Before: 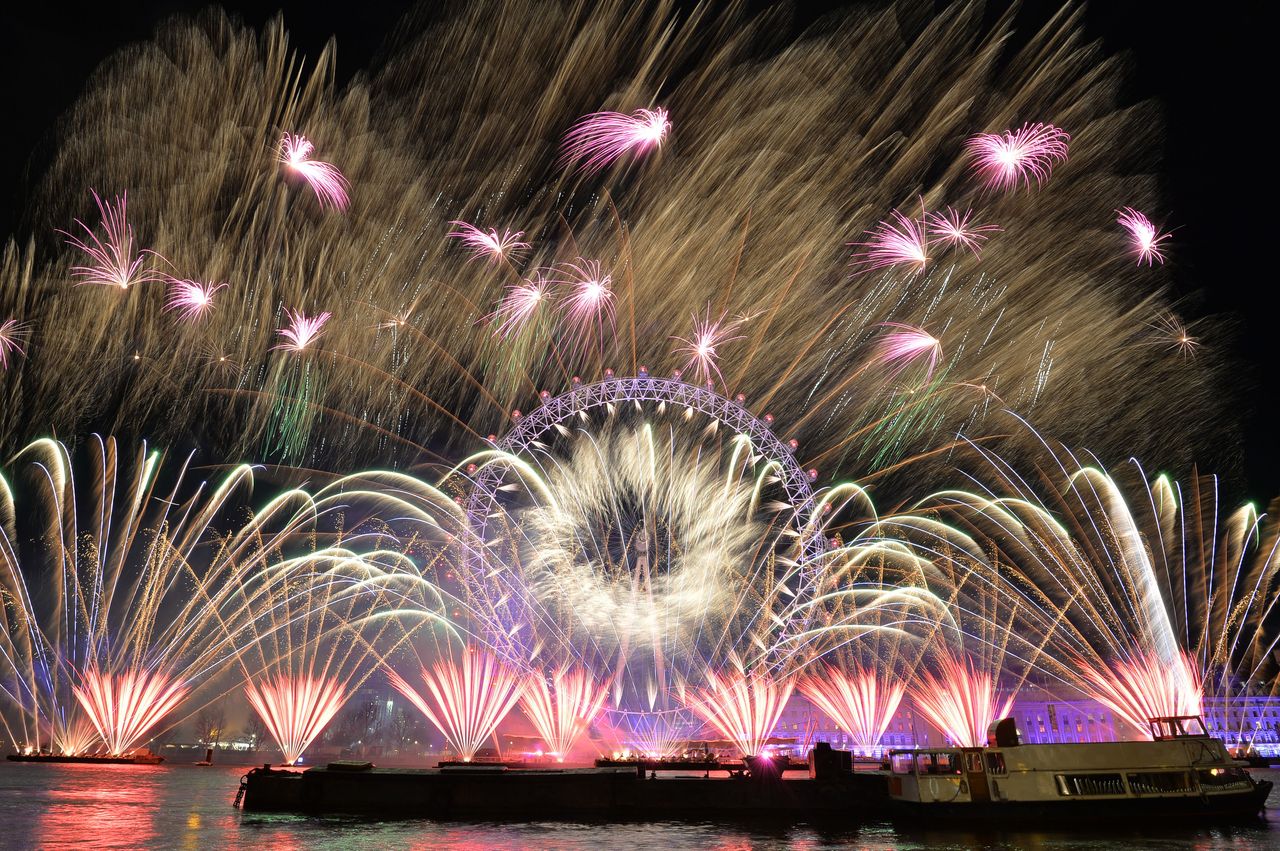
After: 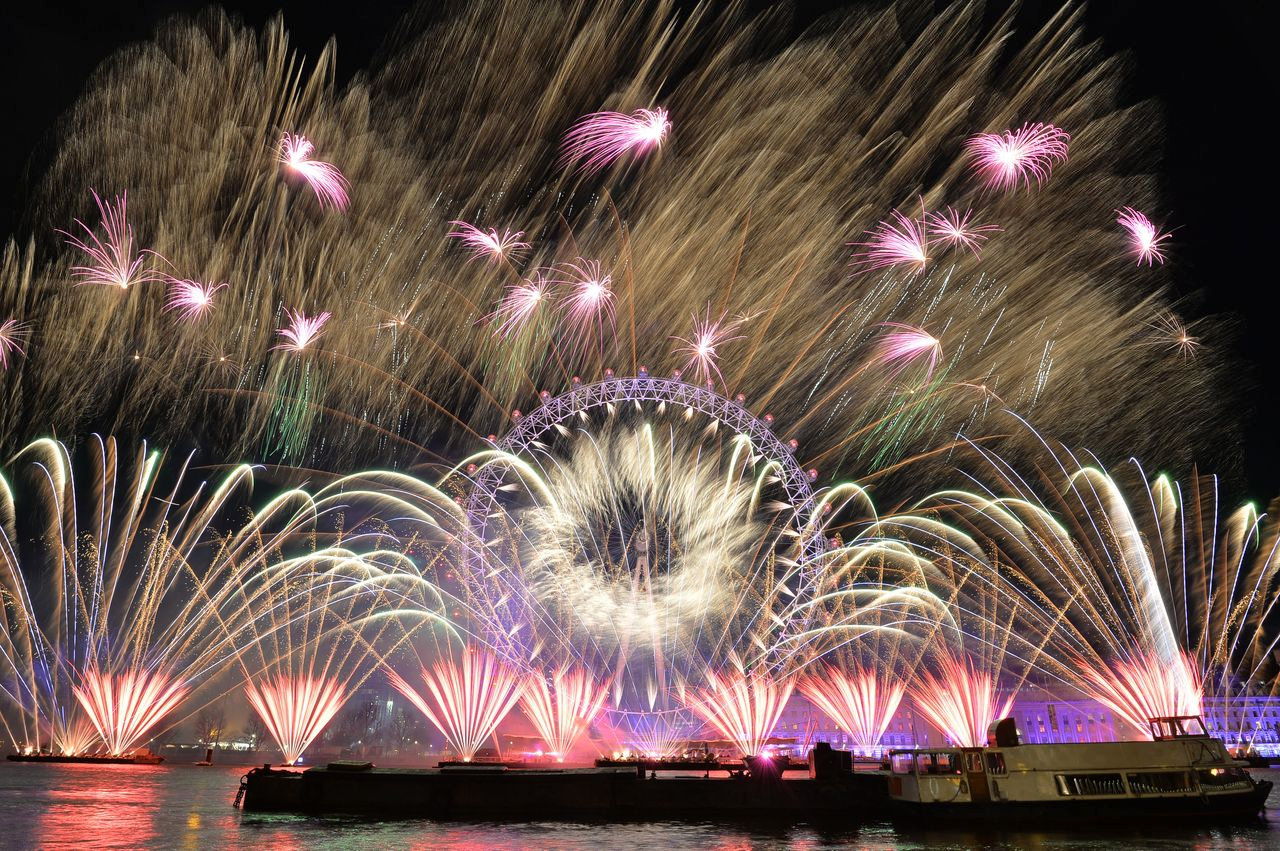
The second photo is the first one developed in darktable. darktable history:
shadows and highlights: shadows 32.28, highlights -32.84, soften with gaussian
